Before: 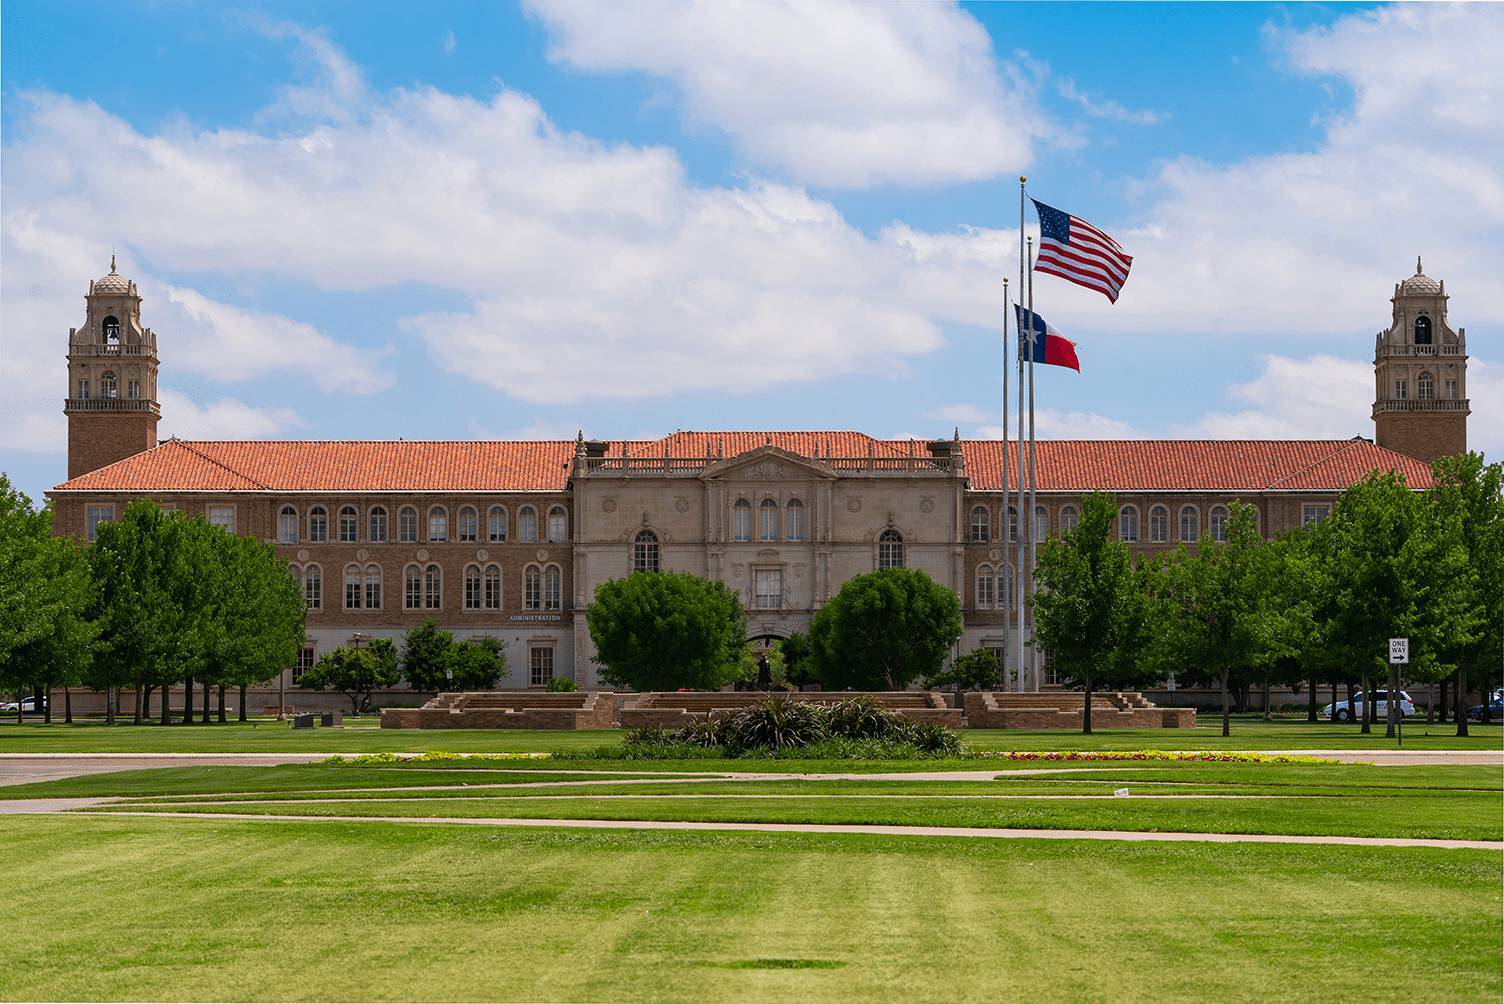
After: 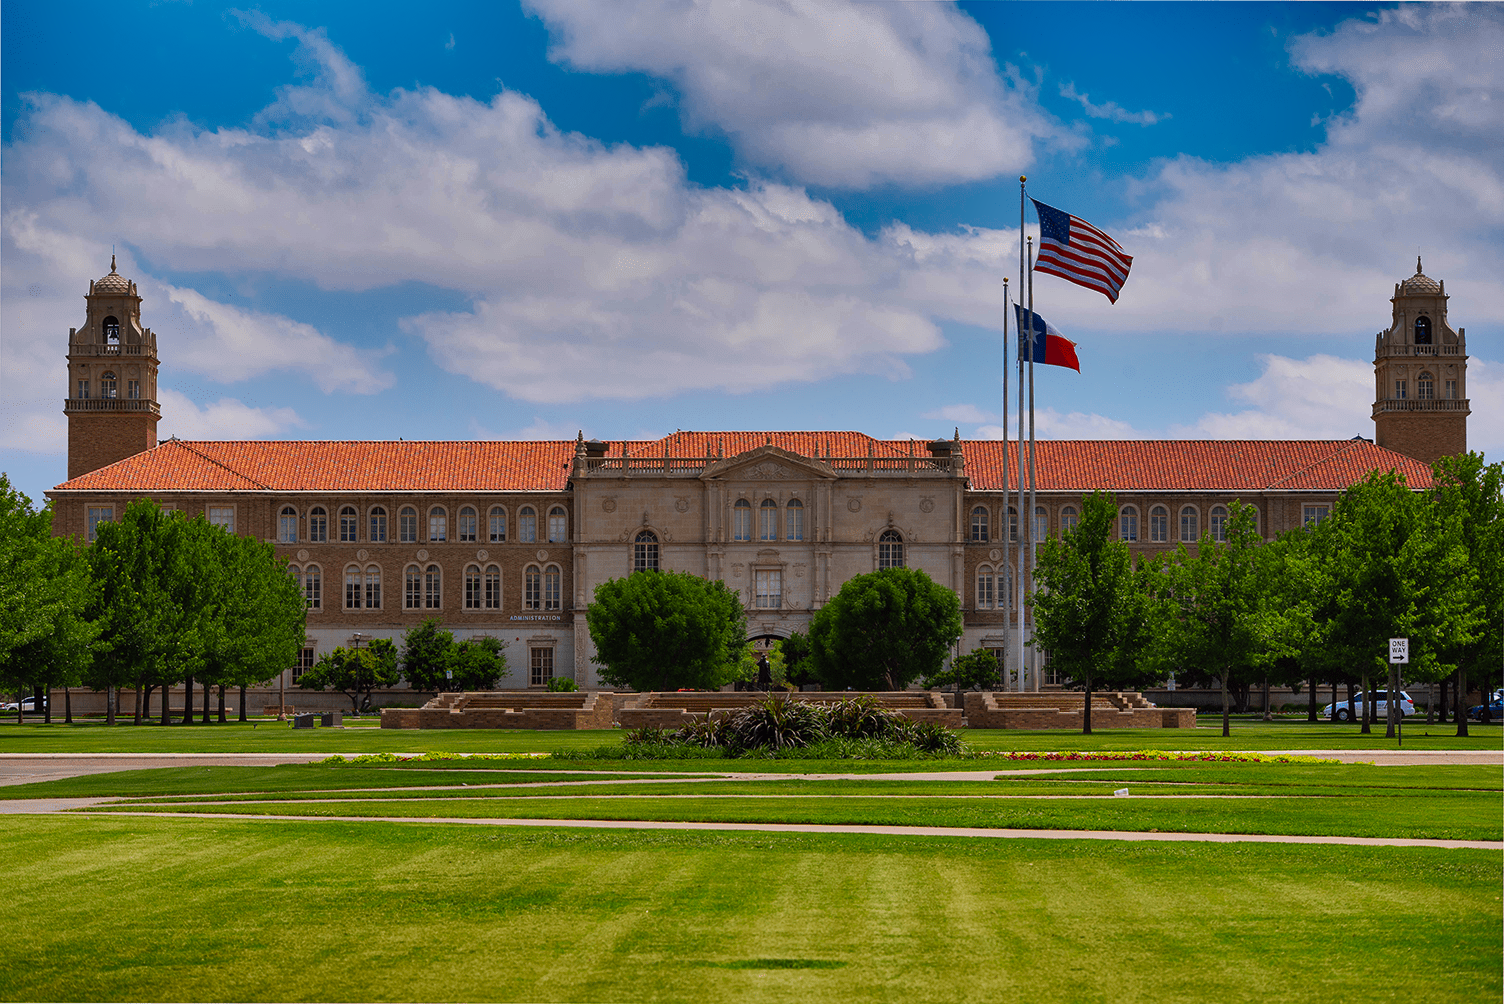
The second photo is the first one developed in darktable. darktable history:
color balance: lift [1, 1, 0.999, 1.001], gamma [1, 1.003, 1.005, 0.995], gain [1, 0.992, 0.988, 1.012], contrast 5%, output saturation 110%
shadows and highlights: shadows 80.73, white point adjustment -9.07, highlights -61.46, soften with gaussian
